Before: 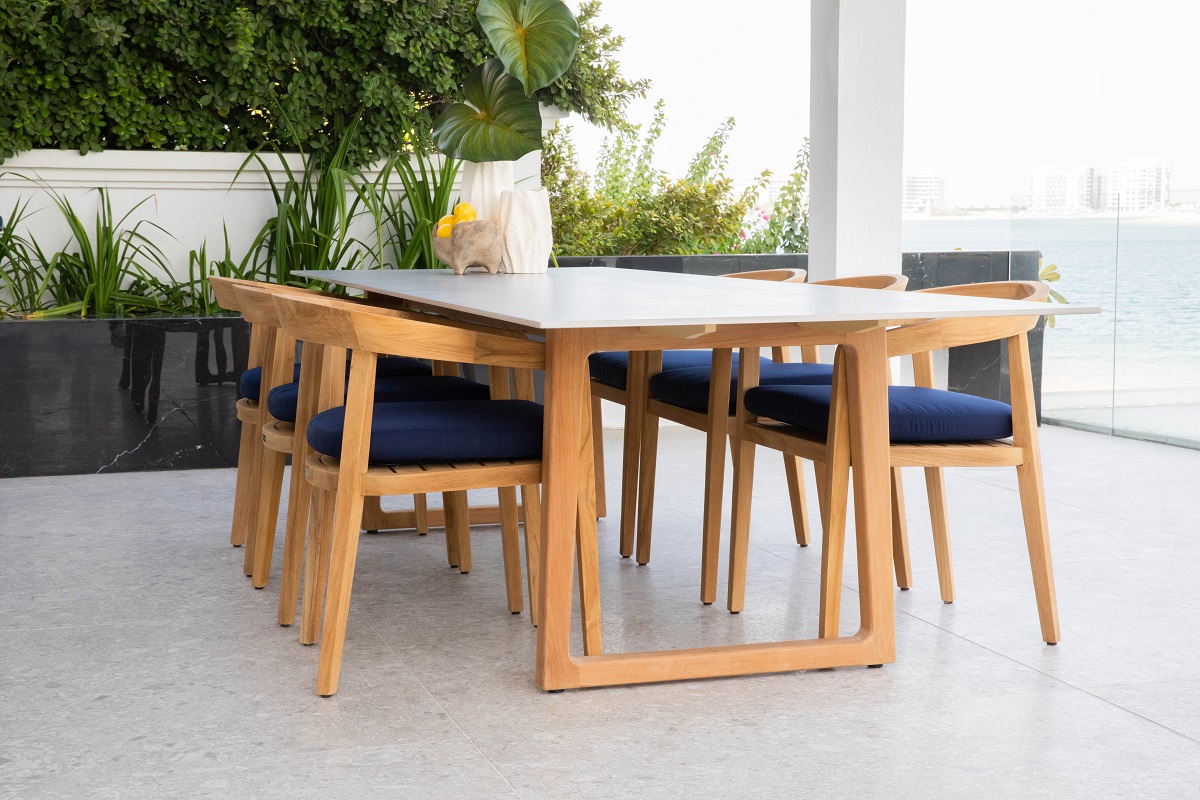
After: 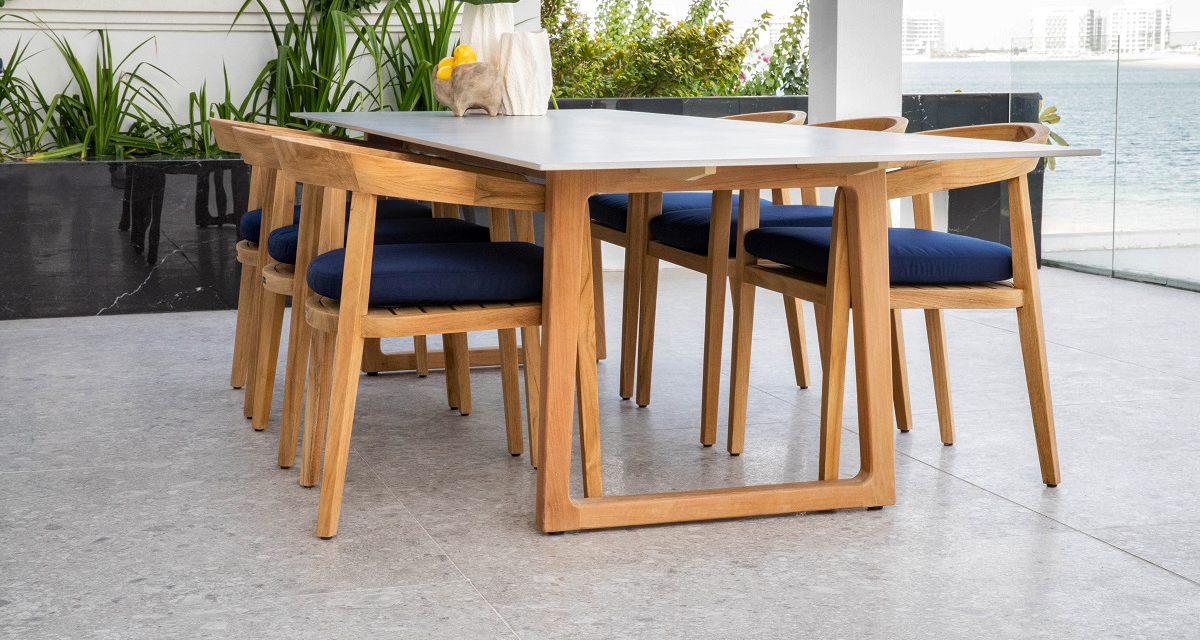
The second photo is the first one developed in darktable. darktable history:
local contrast: on, module defaults
crop and rotate: top 19.998%
shadows and highlights: low approximation 0.01, soften with gaussian
